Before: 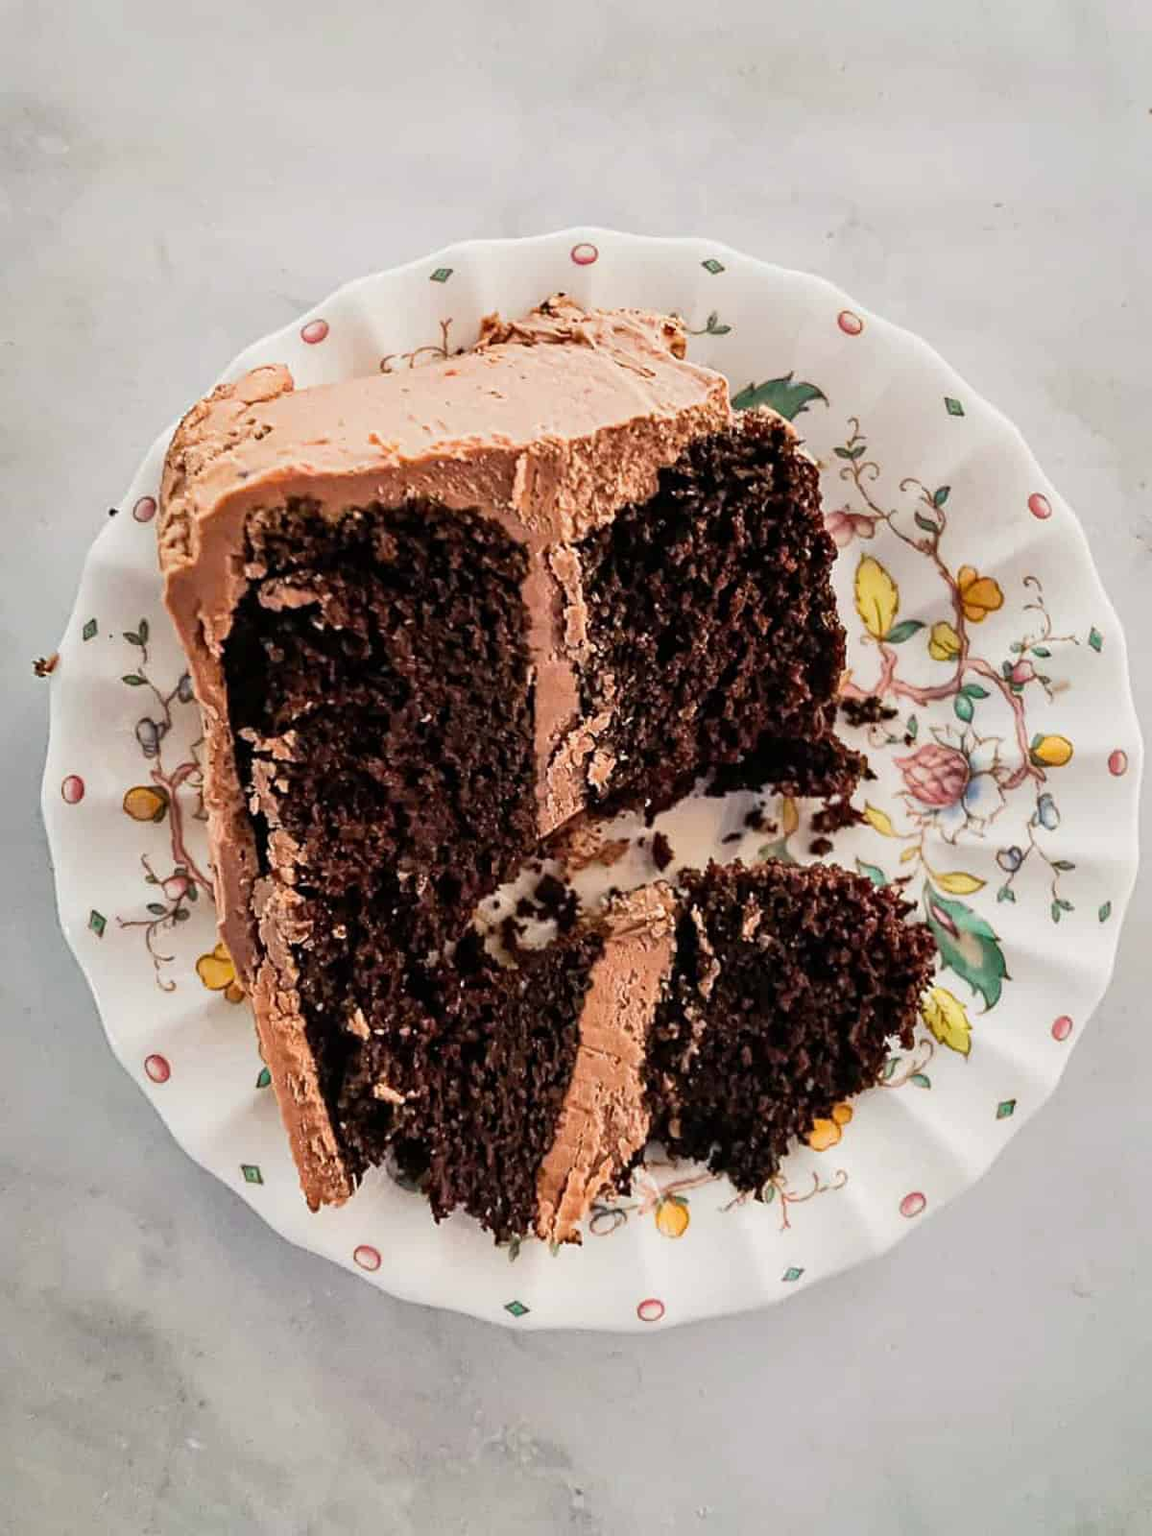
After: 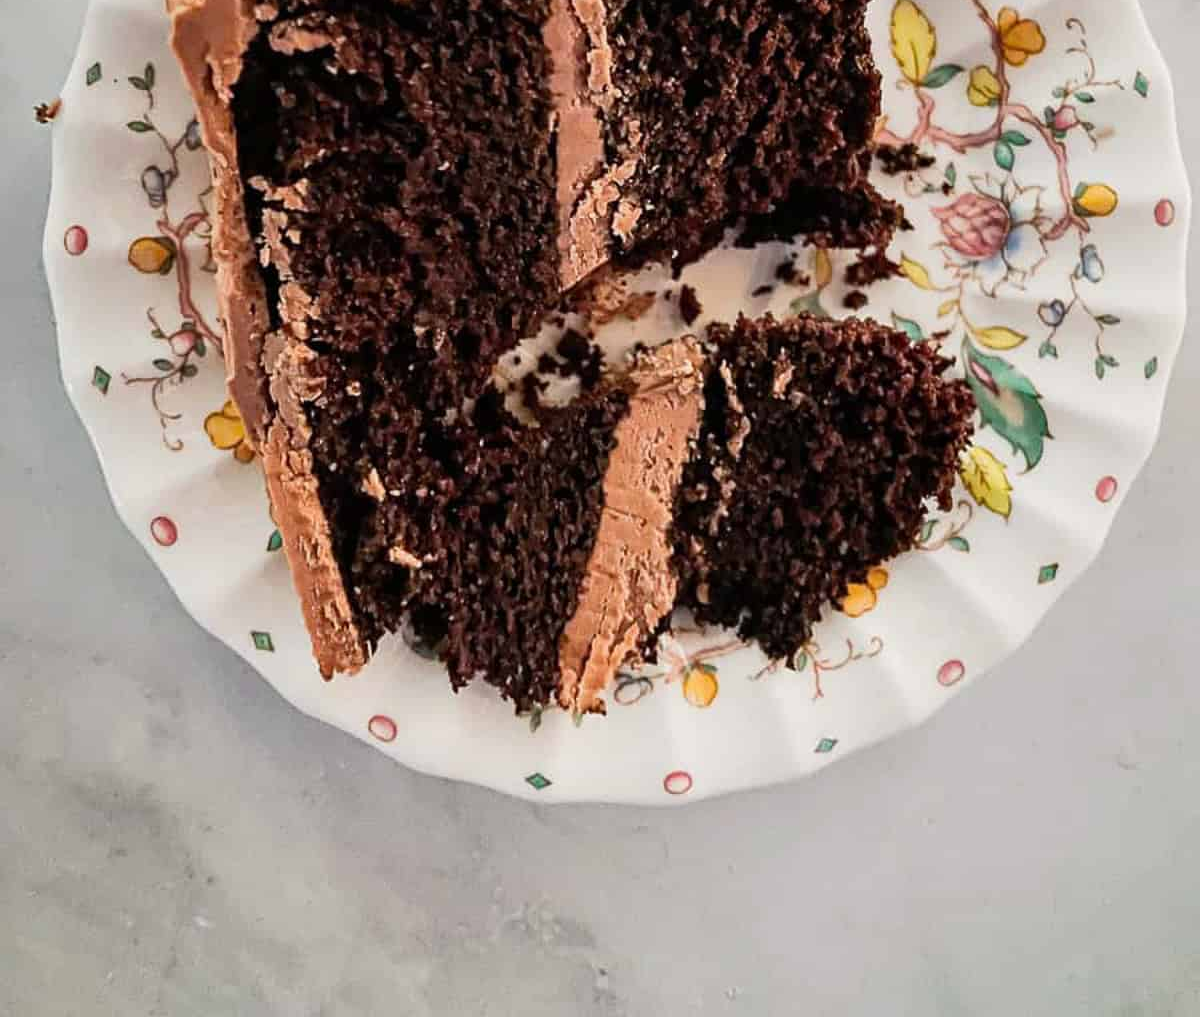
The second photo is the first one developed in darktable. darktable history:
crop and rotate: top 36.388%
